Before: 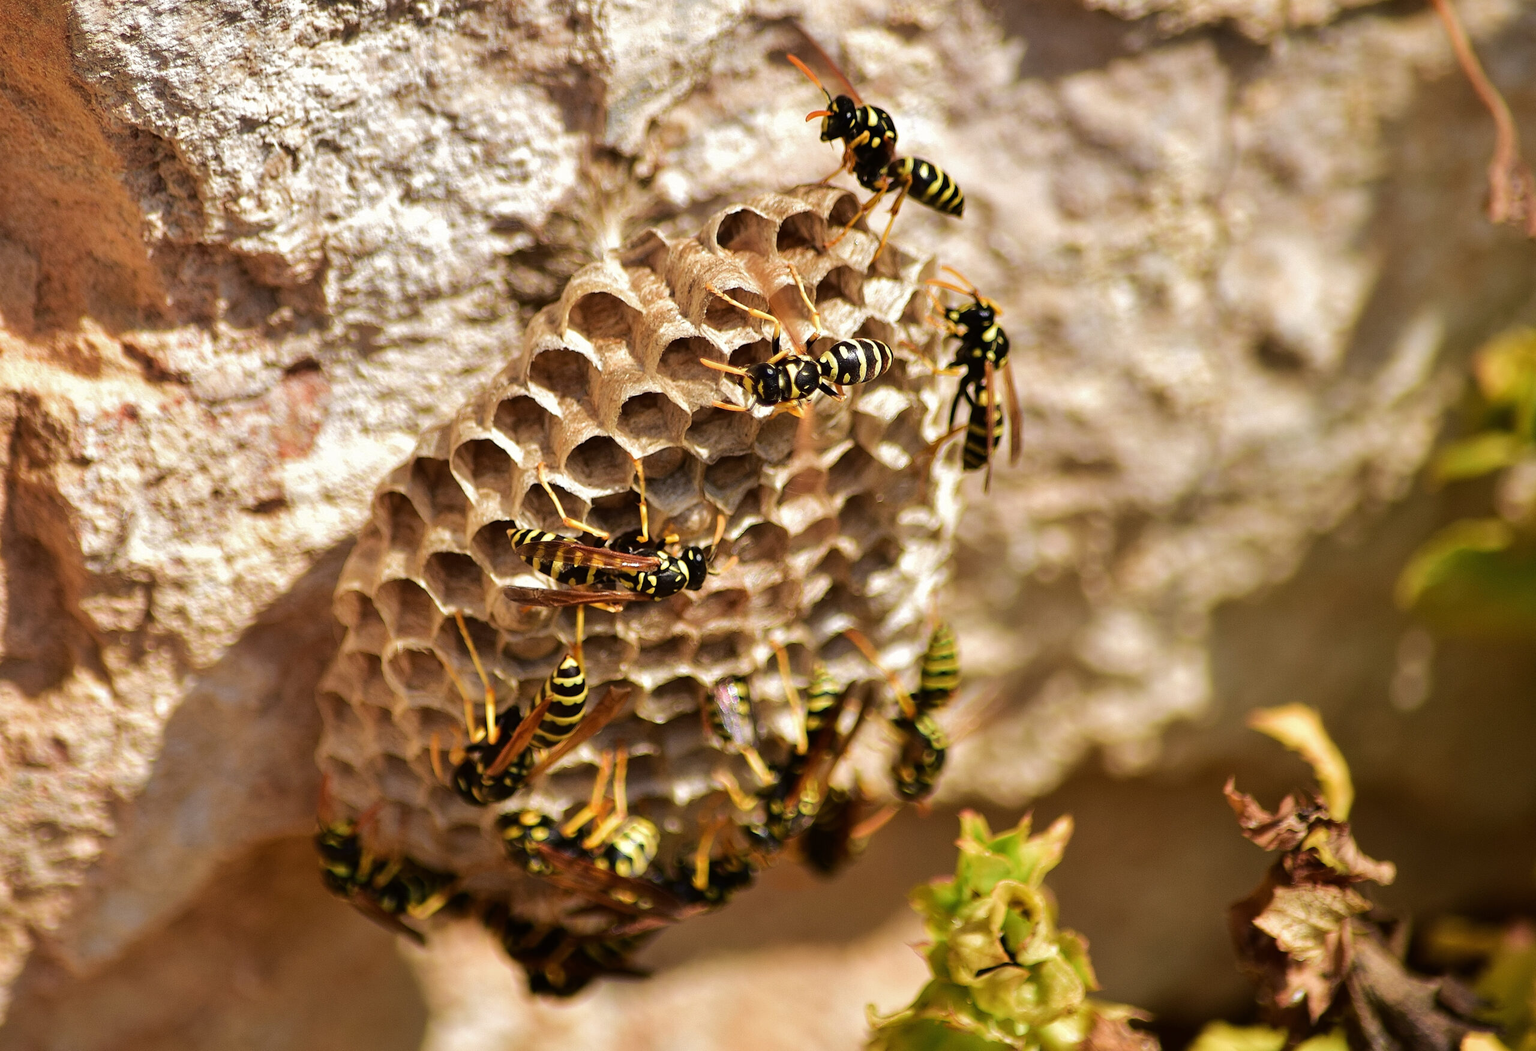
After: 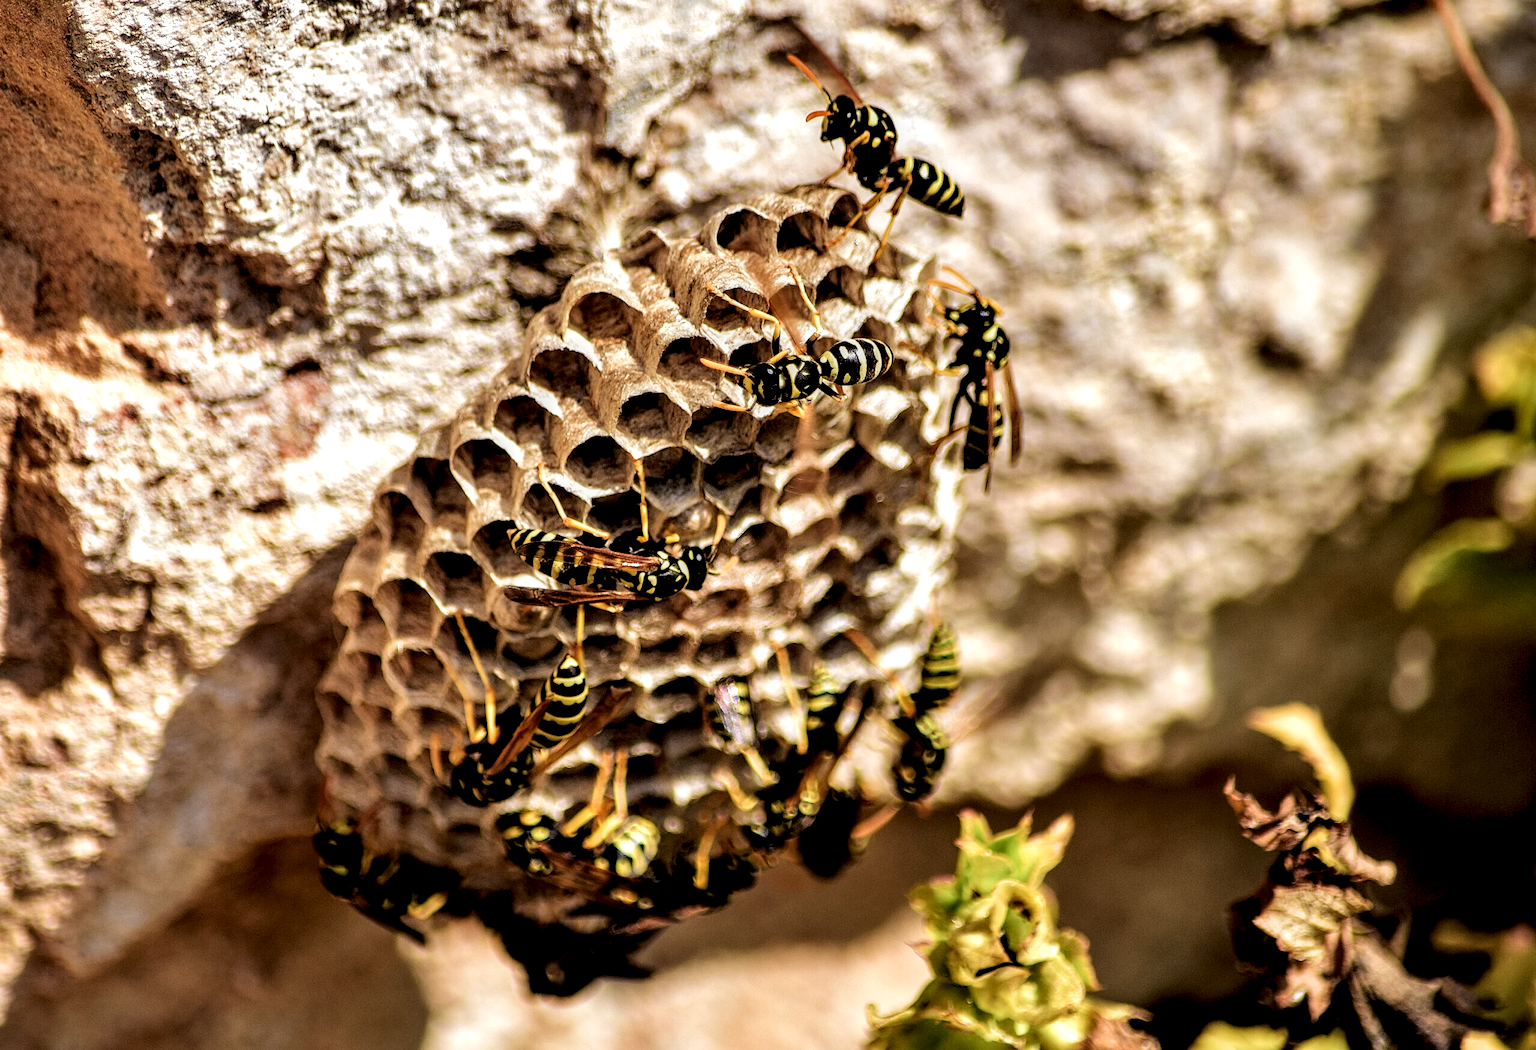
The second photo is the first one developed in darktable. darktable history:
local contrast: highlights 65%, shadows 54%, detail 169%, midtone range 0.514
filmic rgb: black relative exposure -5 EV, white relative exposure 3.2 EV, hardness 3.42, contrast 1.2, highlights saturation mix -50%
